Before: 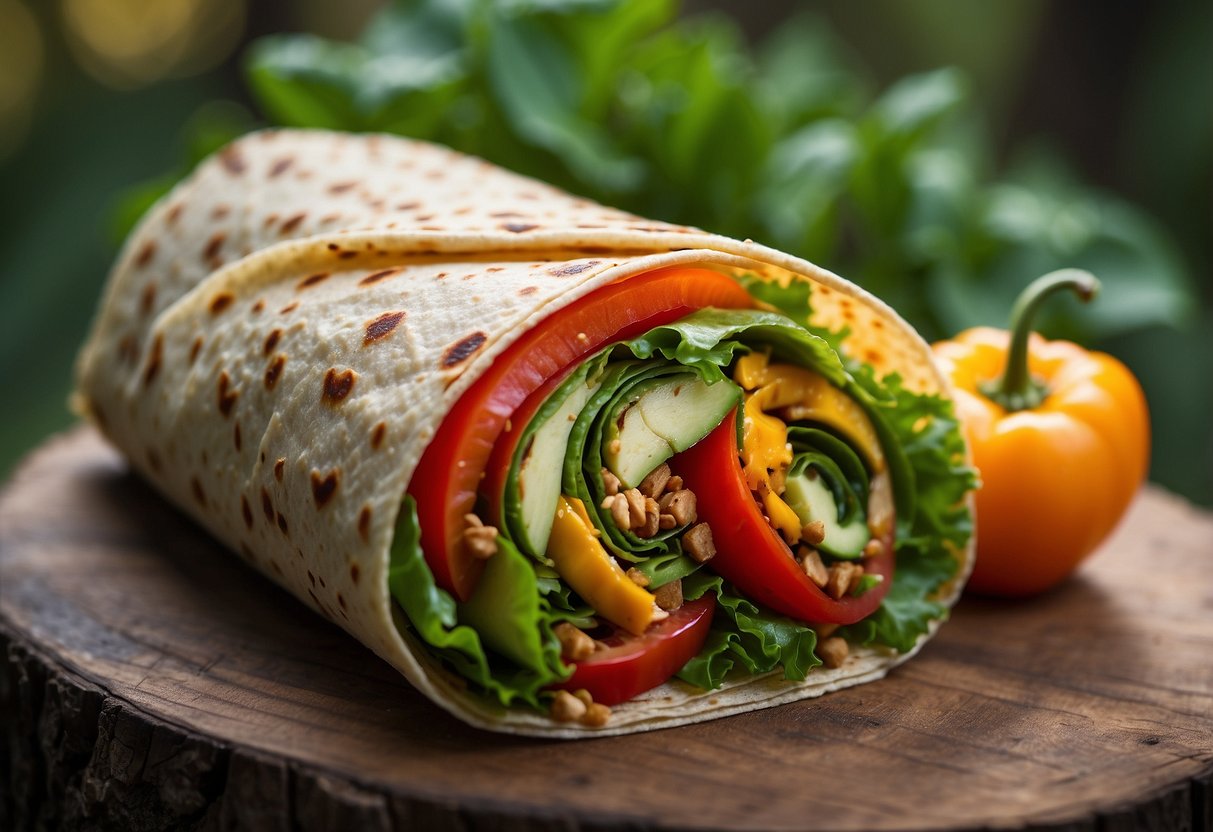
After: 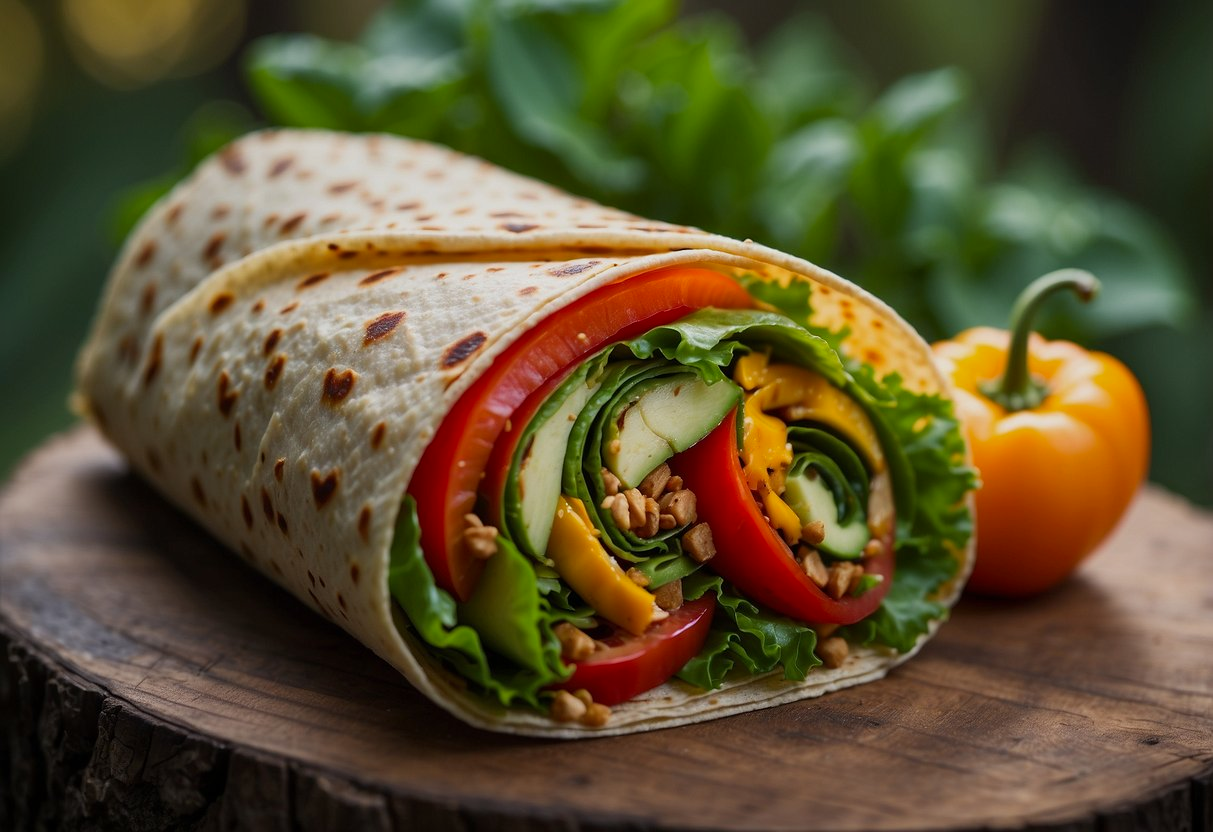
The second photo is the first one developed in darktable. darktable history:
shadows and highlights: radius 121.89, shadows 21.6, white point adjustment -9.53, highlights -13.07, soften with gaussian
